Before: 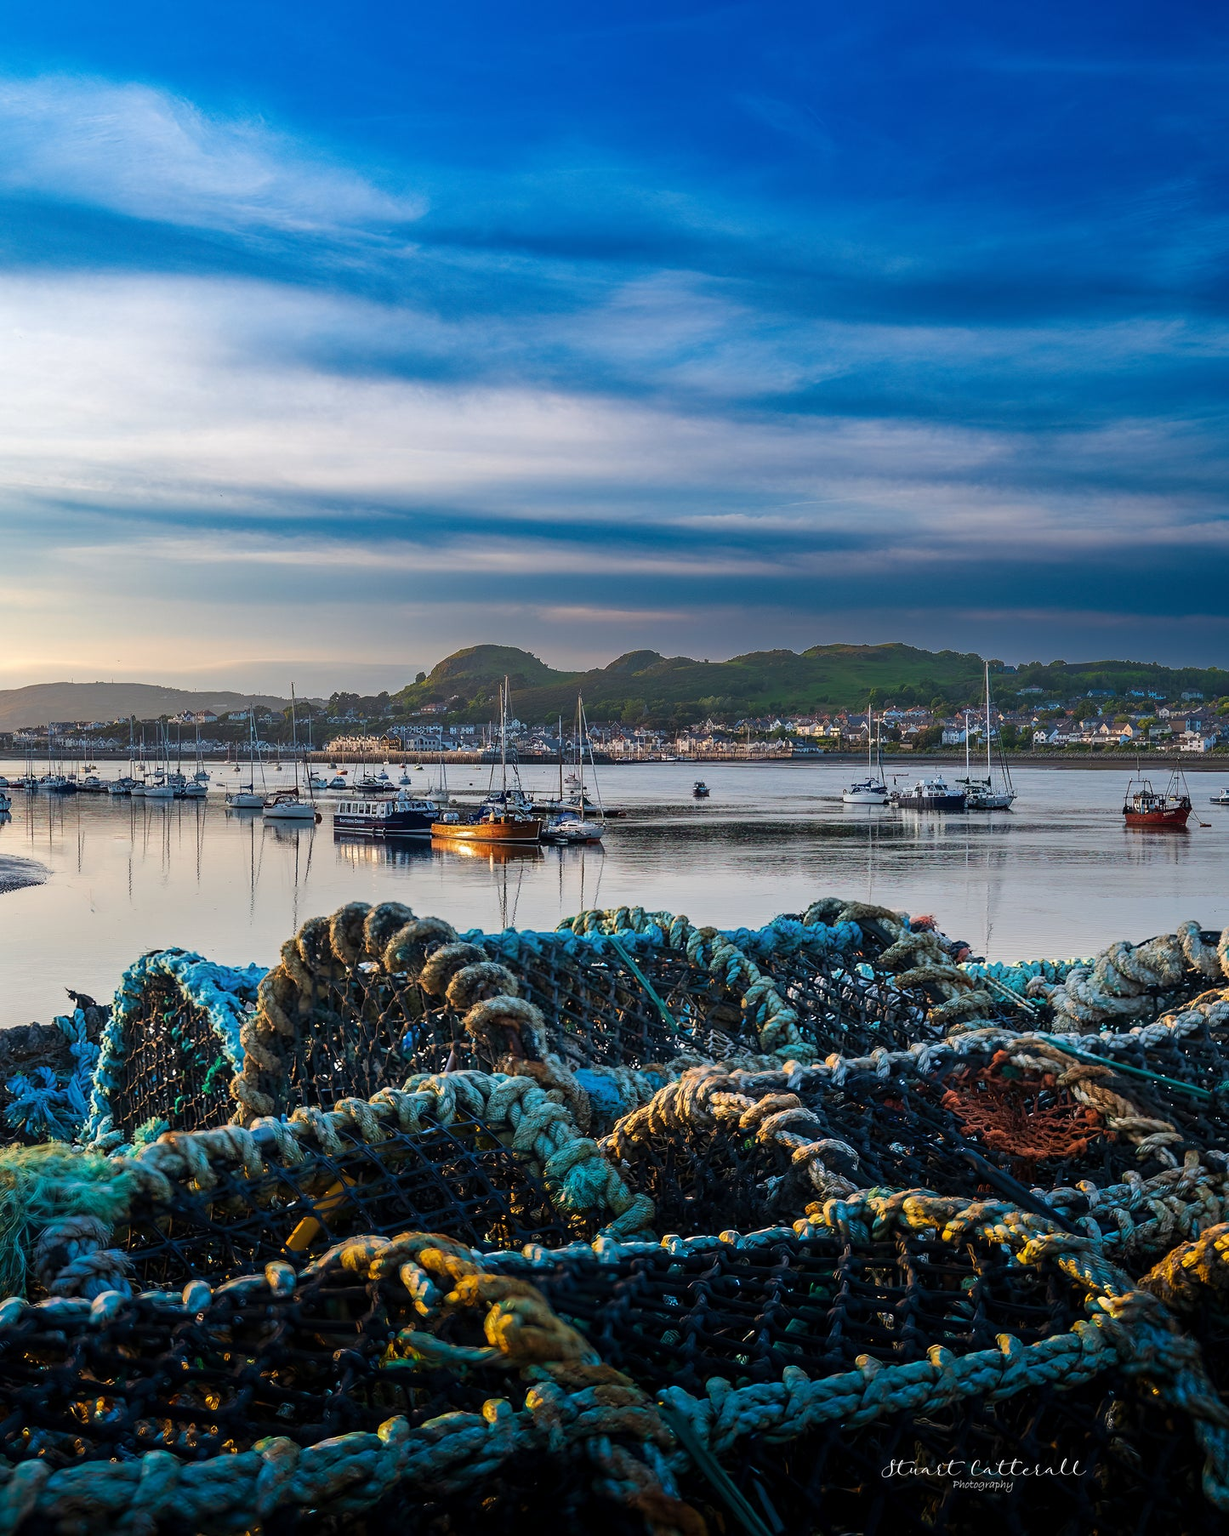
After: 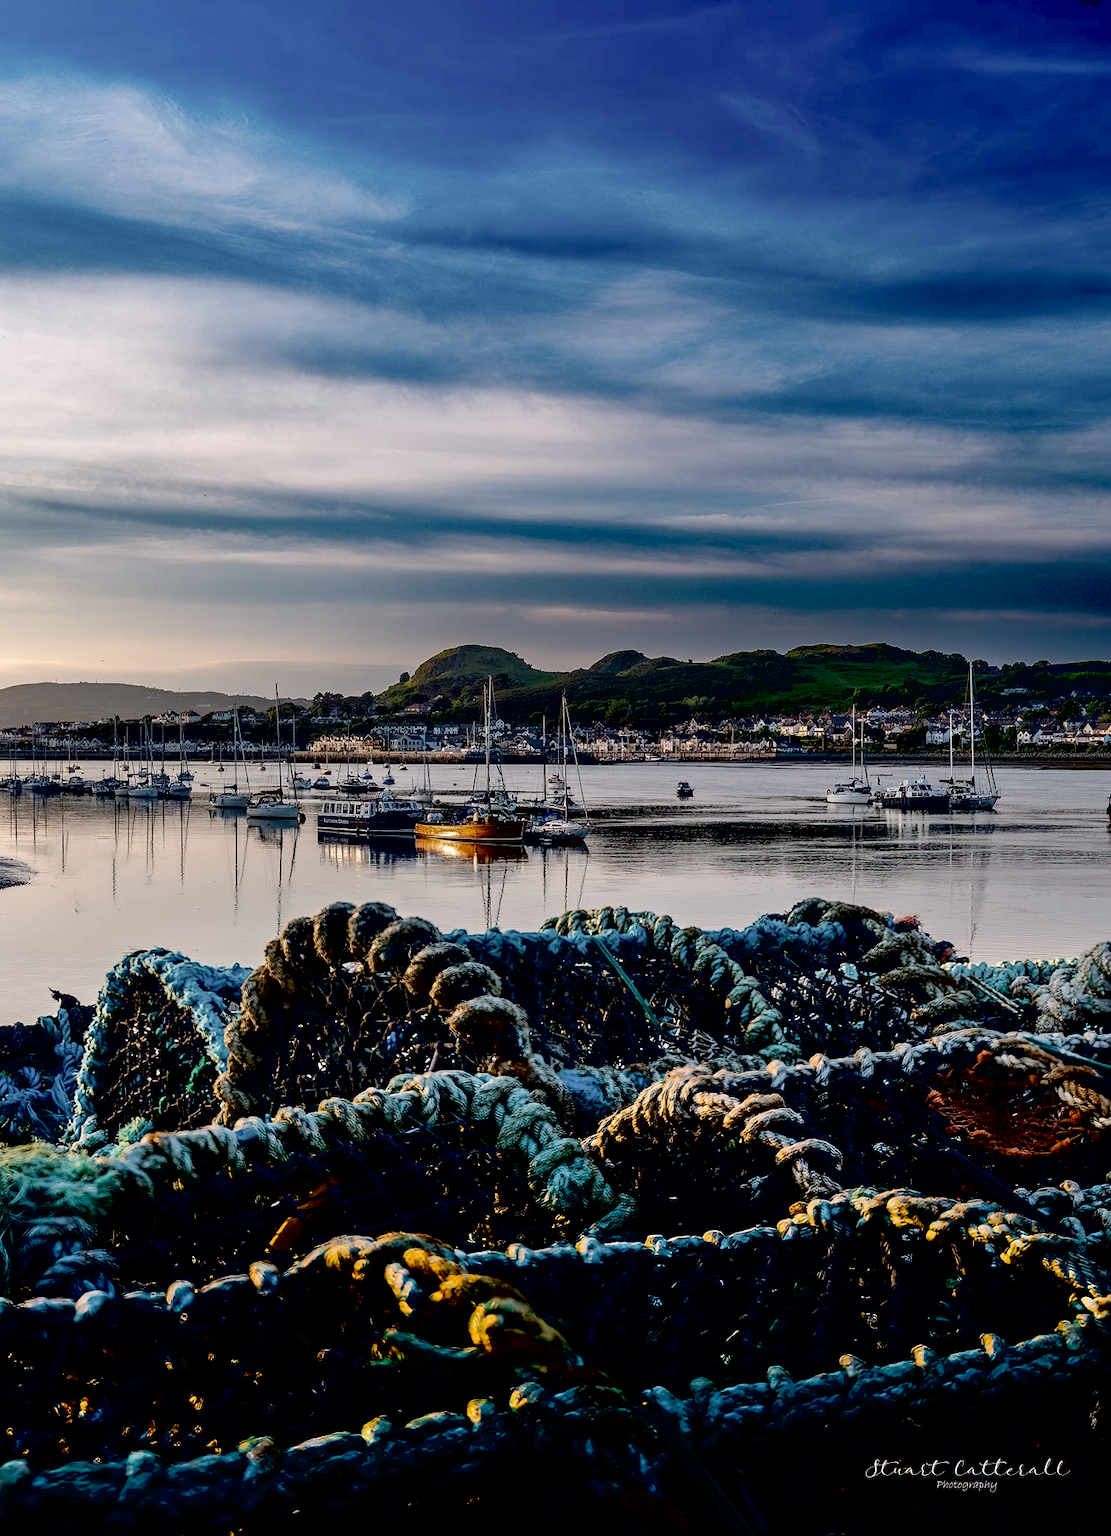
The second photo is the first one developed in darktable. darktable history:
exposure: black level correction 0.054, exposure -0.031 EV, compensate exposure bias true, compensate highlight preservation false
color correction: highlights a* 5.59, highlights b* 5.2, saturation 0.649
crop and rotate: left 1.317%, right 8.217%
contrast brightness saturation: saturation -0.046
tone equalizer: on, module defaults
shadows and highlights: shadows 32.65, highlights -47.43, compress 49.8%, shadows color adjustment 99.15%, highlights color adjustment 0.393%, soften with gaussian
